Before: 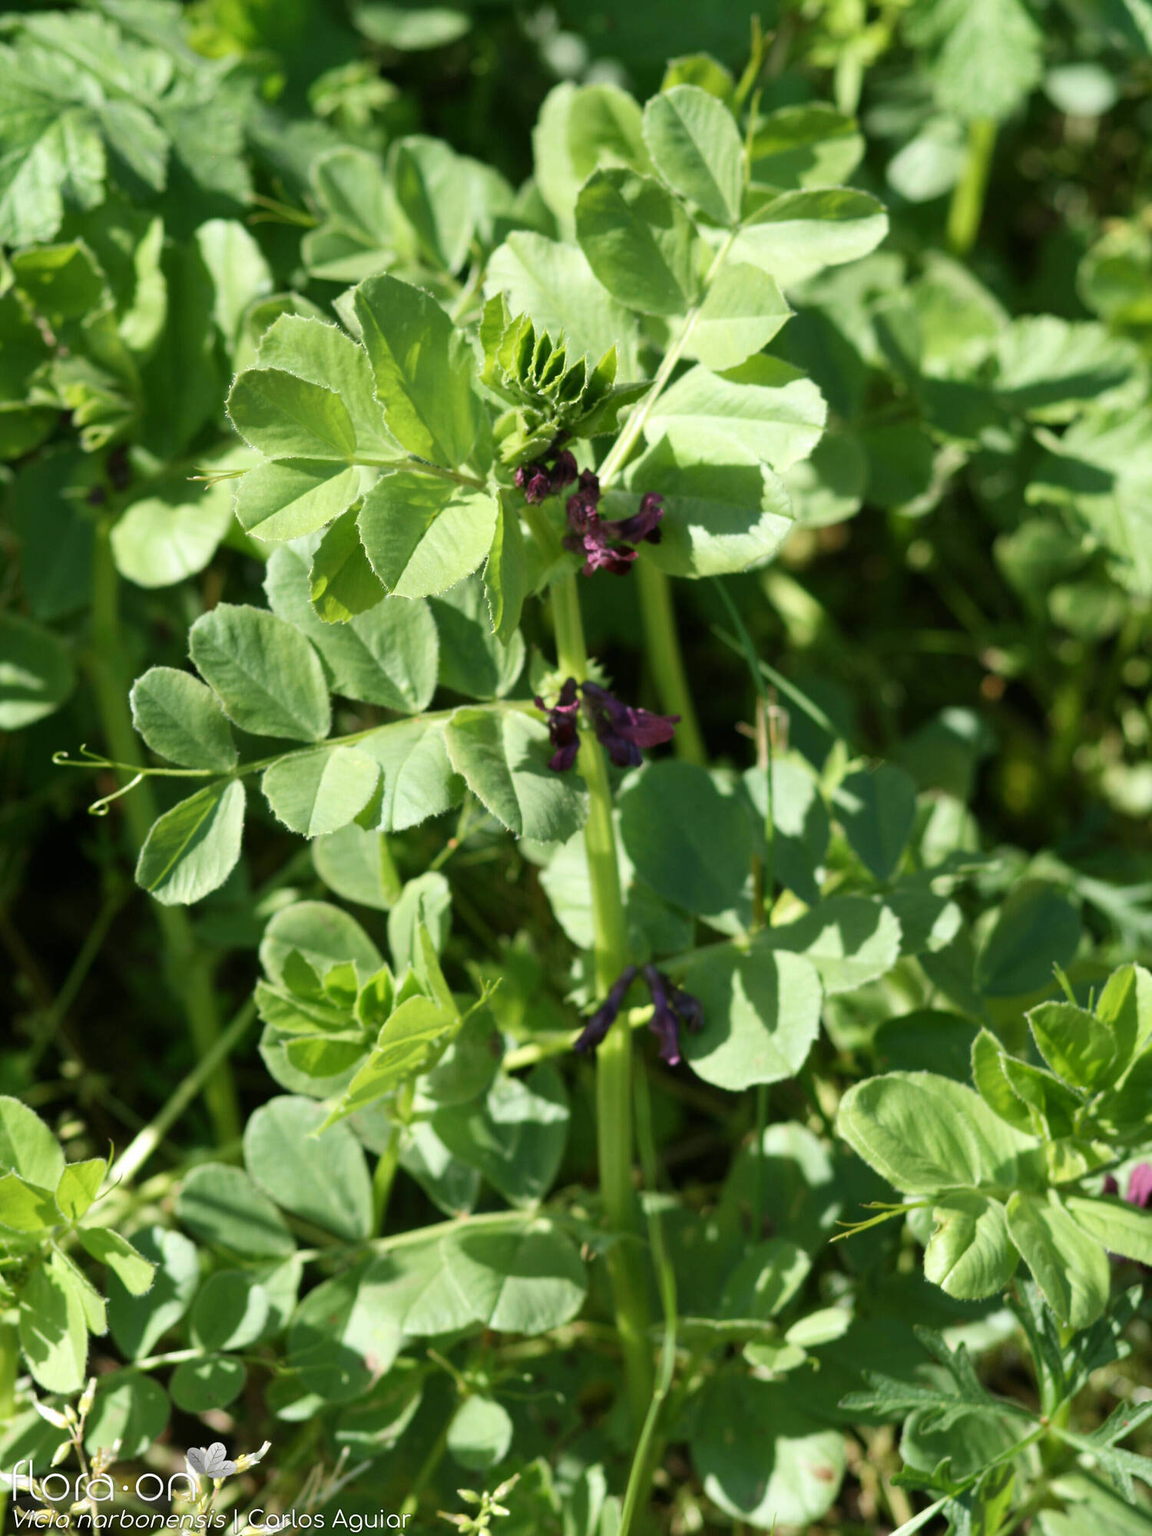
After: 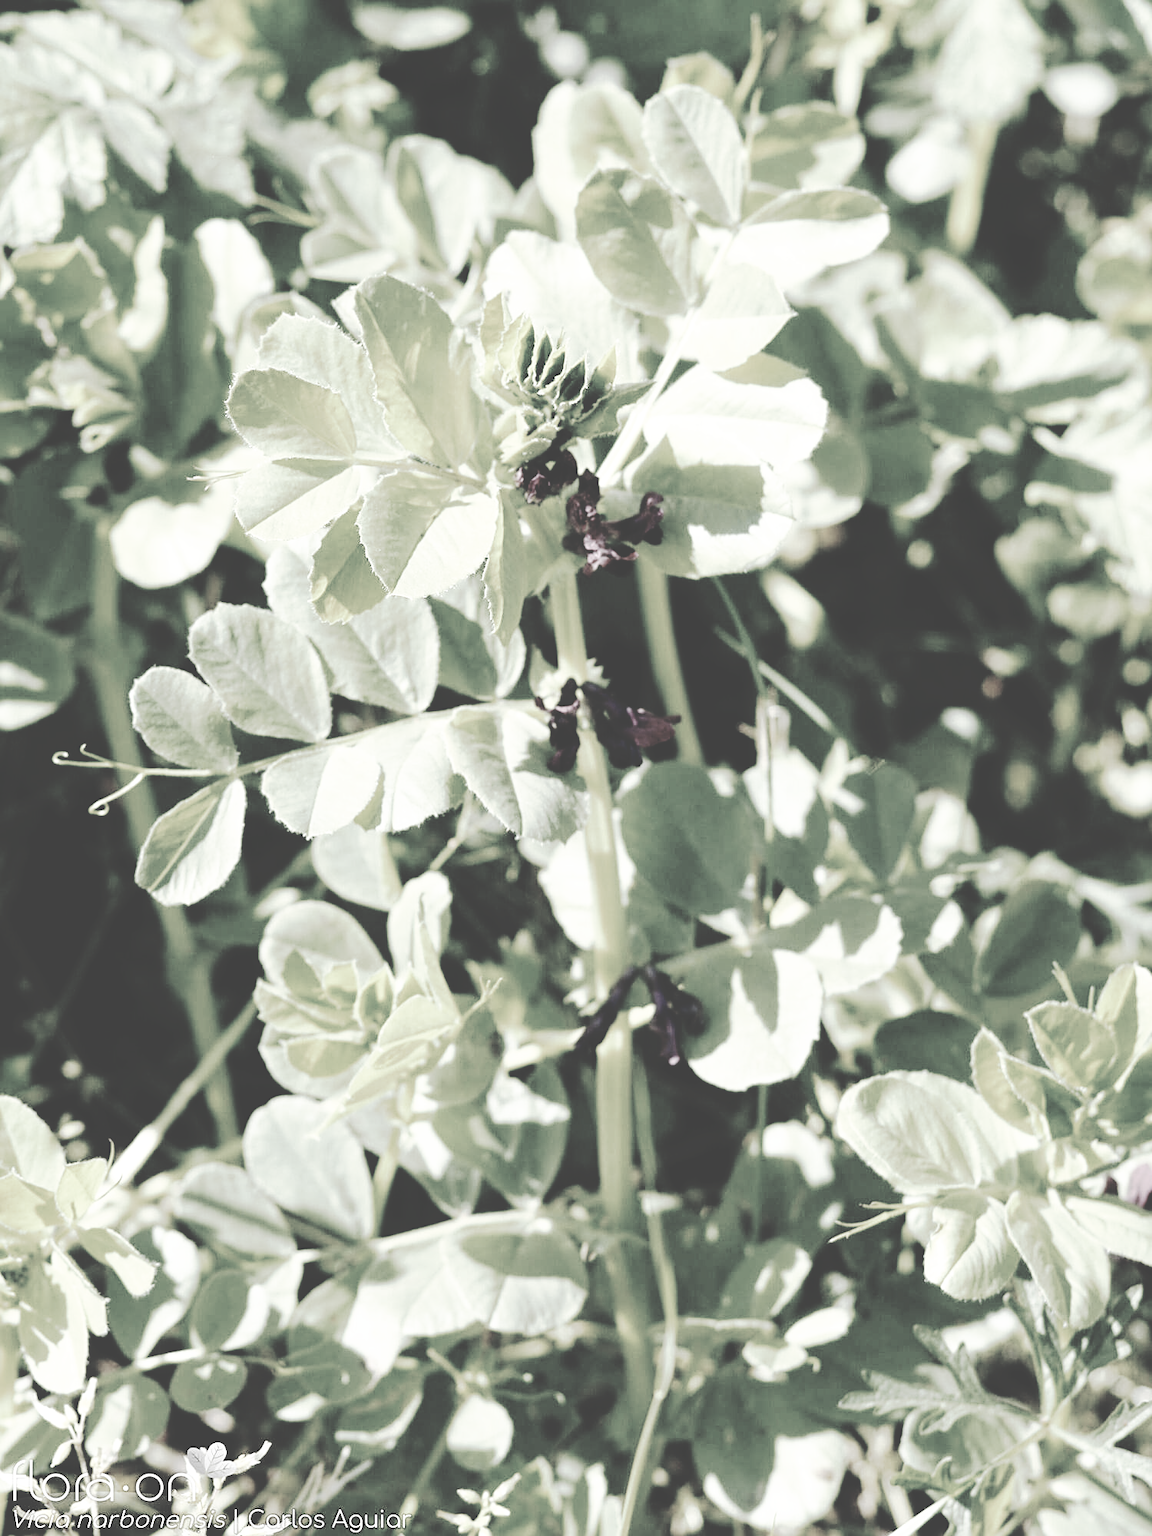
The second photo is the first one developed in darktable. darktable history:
white balance: emerald 1
base curve: curves: ch0 [(0, 0.003) (0.001, 0.002) (0.006, 0.004) (0.02, 0.022) (0.048, 0.086) (0.094, 0.234) (0.162, 0.431) (0.258, 0.629) (0.385, 0.8) (0.548, 0.918) (0.751, 0.988) (1, 1)], preserve colors none
tone curve: curves: ch0 [(0, 0) (0.003, 0.272) (0.011, 0.275) (0.025, 0.275) (0.044, 0.278) (0.069, 0.282) (0.1, 0.284) (0.136, 0.287) (0.177, 0.294) (0.224, 0.314) (0.277, 0.347) (0.335, 0.403) (0.399, 0.473) (0.468, 0.552) (0.543, 0.622) (0.623, 0.69) (0.709, 0.756) (0.801, 0.818) (0.898, 0.865) (1, 1)], preserve colors none
sharpen: on, module defaults
color correction: saturation 0.2
